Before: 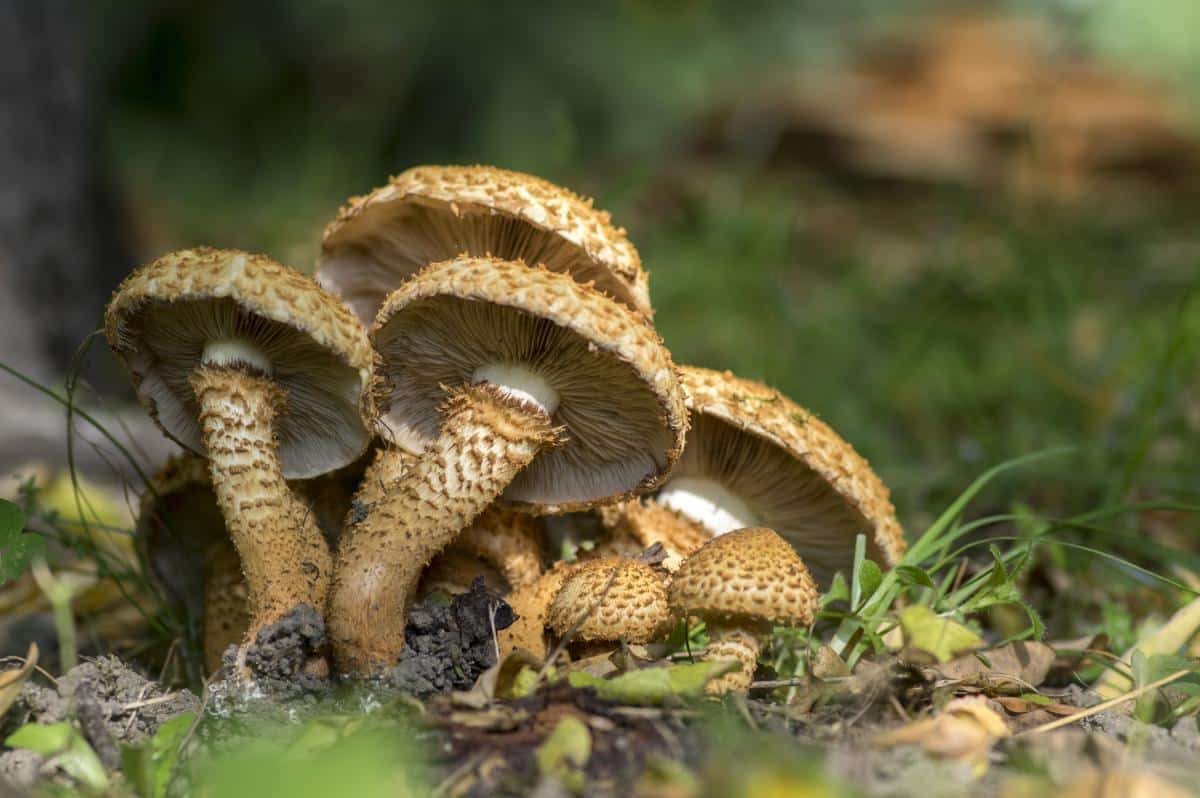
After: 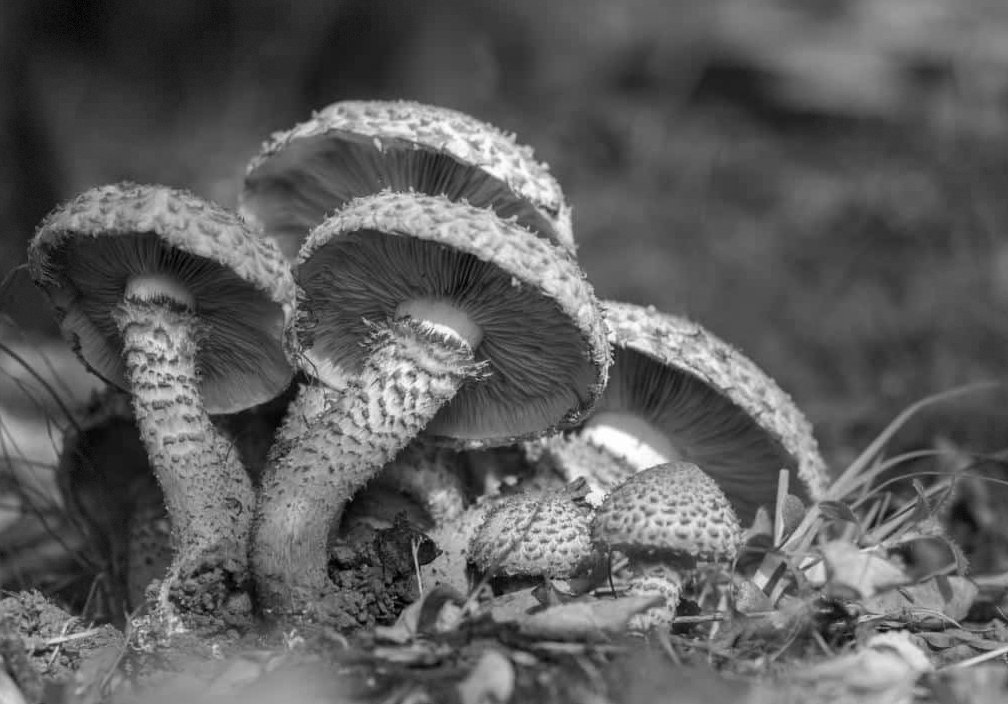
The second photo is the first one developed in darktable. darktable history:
color correction: highlights a* -10.04, highlights b* -10.37
exposure: compensate highlight preservation false
crop: left 6.446%, top 8.188%, right 9.538%, bottom 3.548%
vignetting: fall-off start 85%, fall-off radius 80%, brightness -0.182, saturation -0.3, width/height ratio 1.219, dithering 8-bit output, unbound false
monochrome: on, module defaults
